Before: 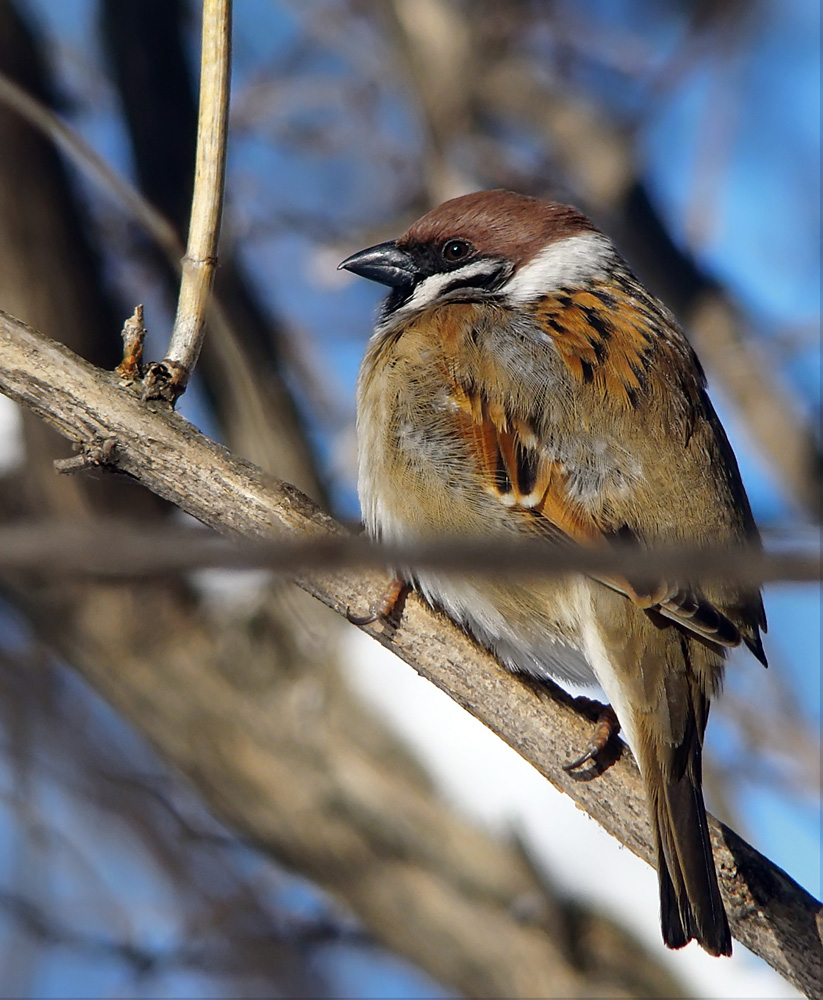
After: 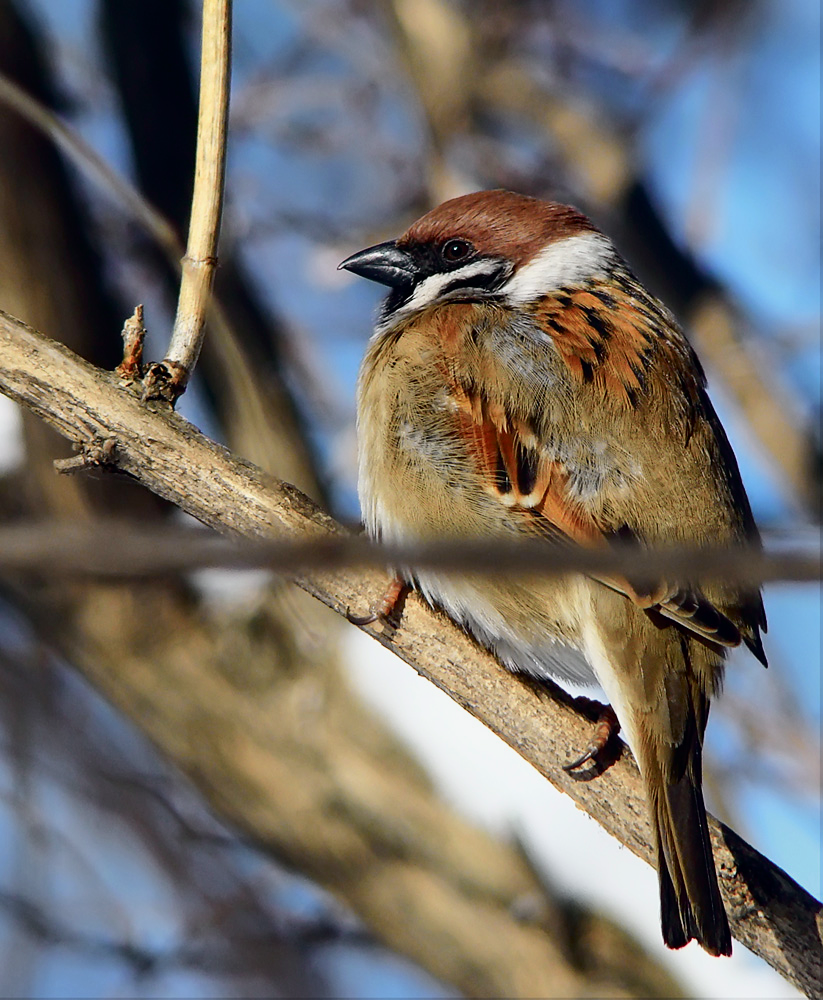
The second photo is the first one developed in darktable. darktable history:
tone curve: curves: ch0 [(0, 0) (0.058, 0.027) (0.214, 0.183) (0.304, 0.288) (0.51, 0.549) (0.658, 0.7) (0.741, 0.775) (0.844, 0.866) (0.986, 0.957)]; ch1 [(0, 0) (0.172, 0.123) (0.312, 0.296) (0.437, 0.429) (0.471, 0.469) (0.502, 0.5) (0.513, 0.515) (0.572, 0.603) (0.617, 0.653) (0.68, 0.724) (0.889, 0.924) (1, 1)]; ch2 [(0, 0) (0.411, 0.424) (0.489, 0.49) (0.502, 0.5) (0.517, 0.519) (0.549, 0.578) (0.604, 0.628) (0.693, 0.686) (1, 1)], color space Lab, independent channels, preserve colors none
